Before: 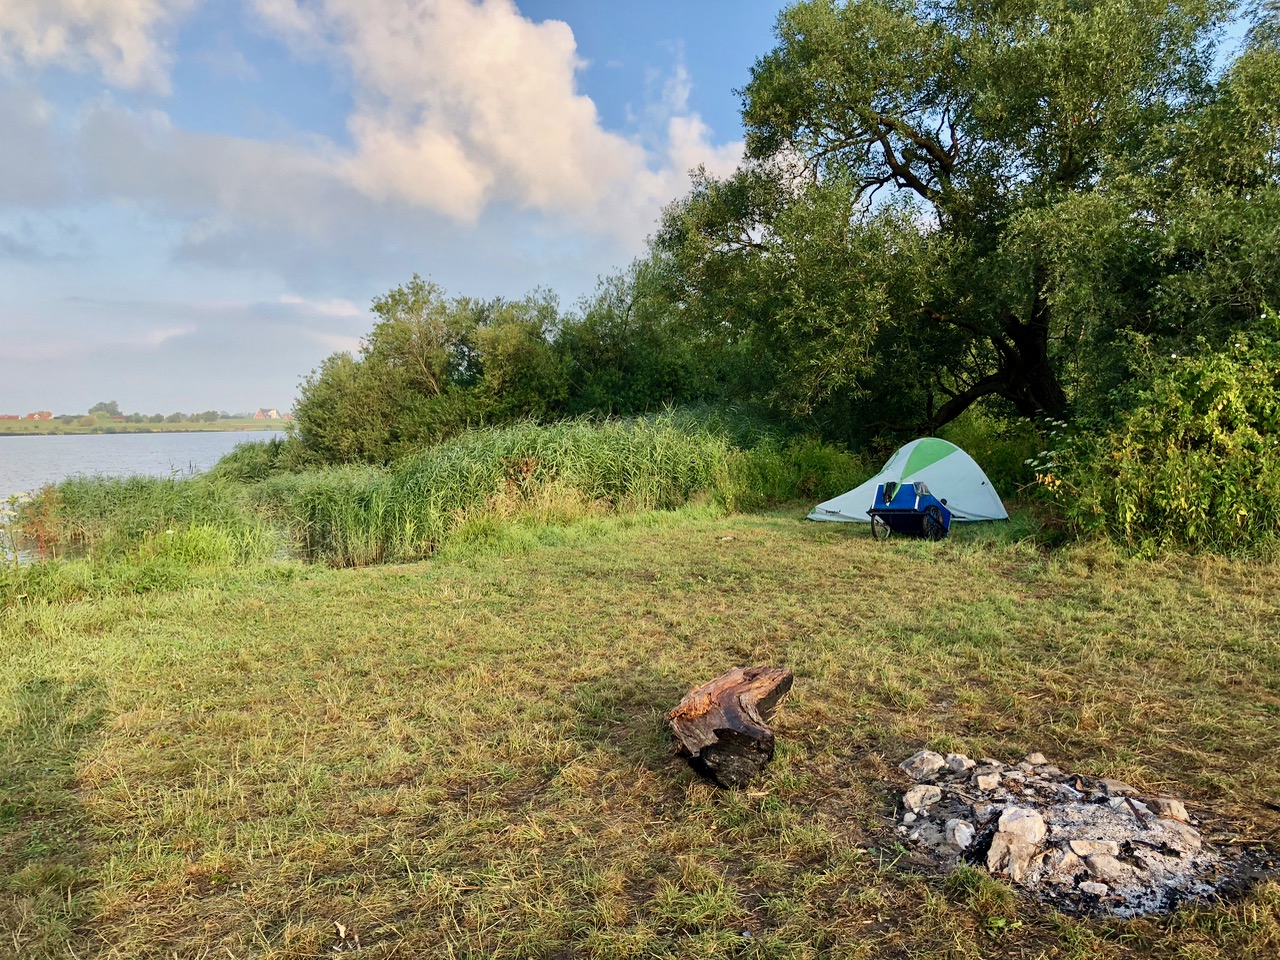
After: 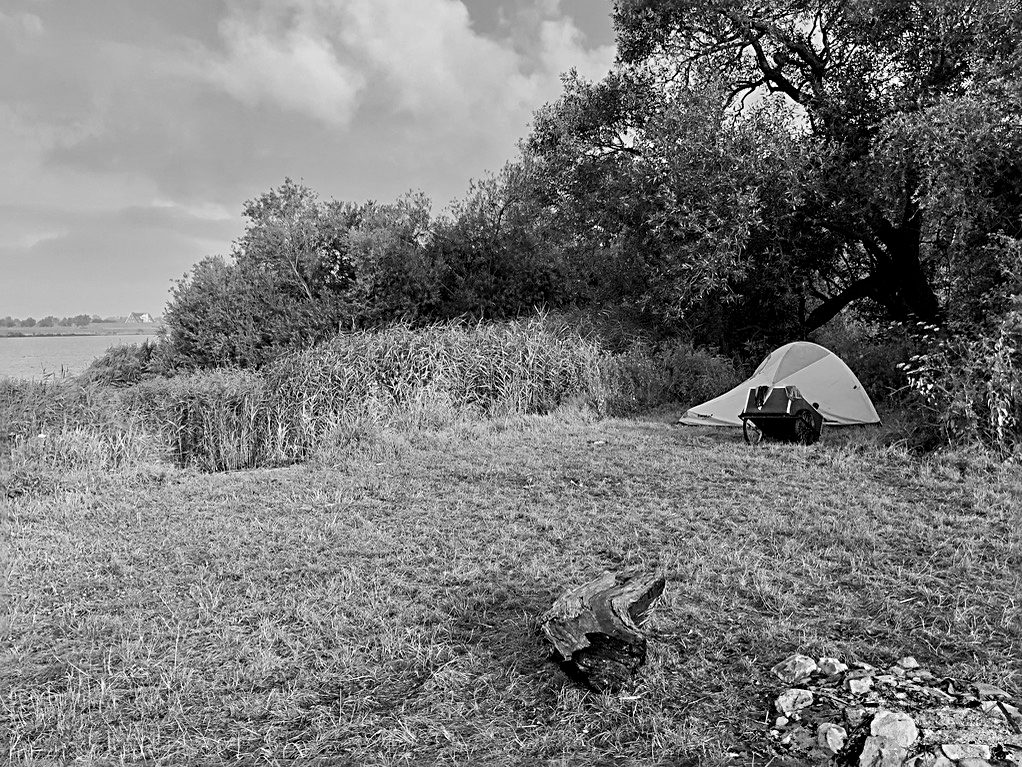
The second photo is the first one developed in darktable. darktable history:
sharpen: radius 3.119
crop and rotate: left 10.071%, top 10.071%, right 10.02%, bottom 10.02%
monochrome: a -71.75, b 75.82
